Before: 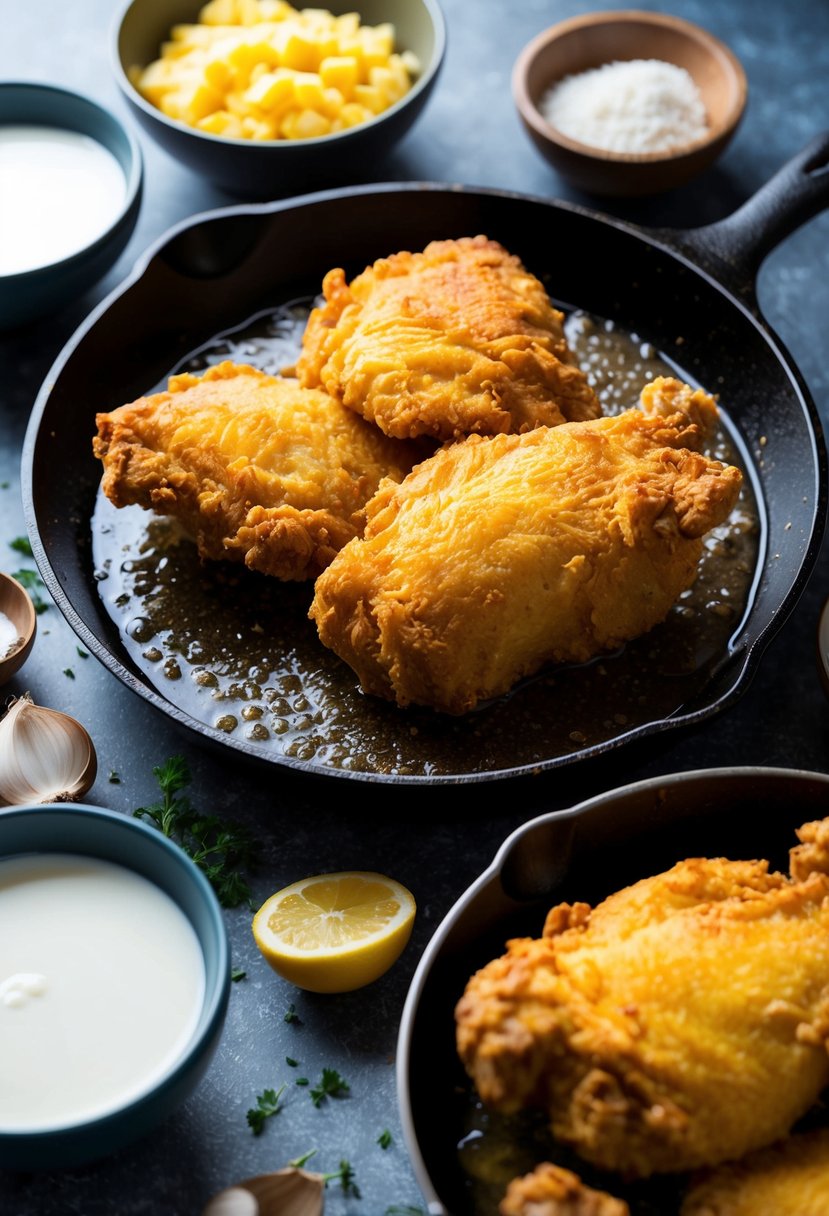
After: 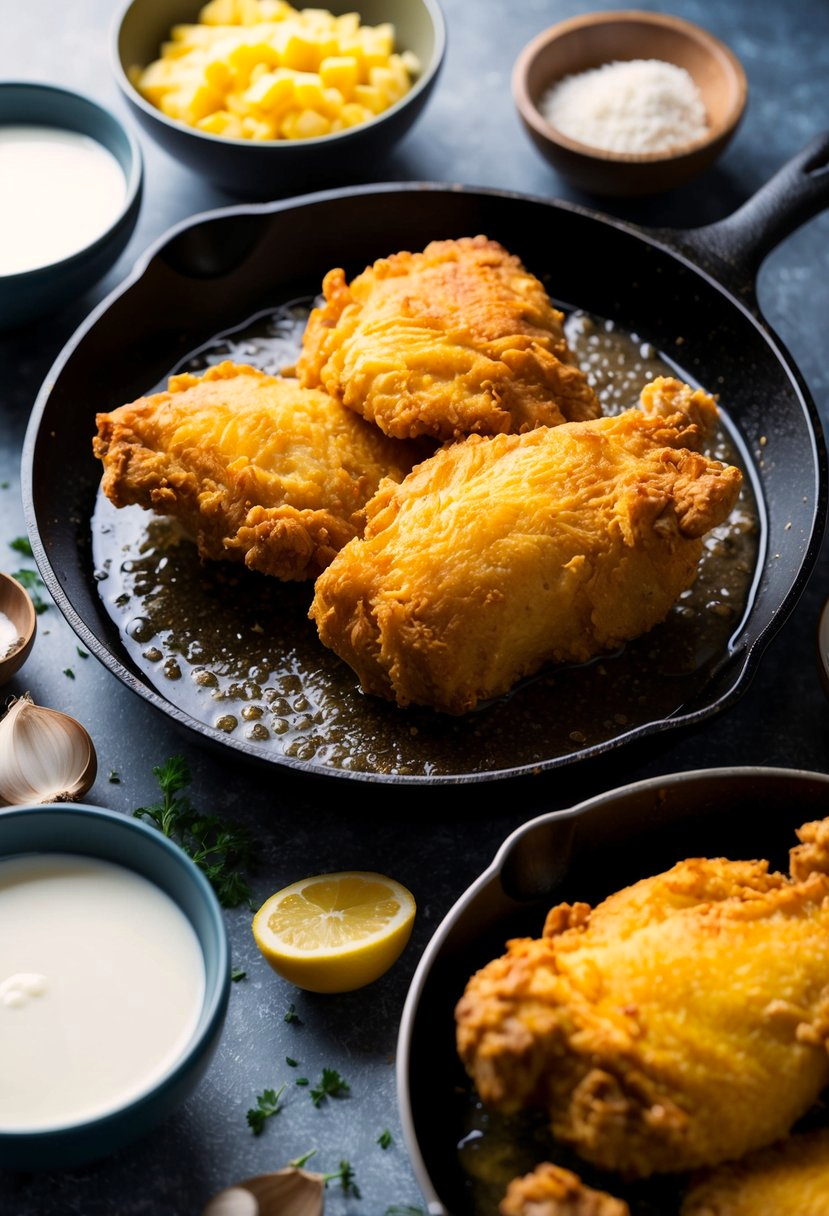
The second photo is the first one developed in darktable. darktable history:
color correction: highlights a* 3.59, highlights b* 5.13
